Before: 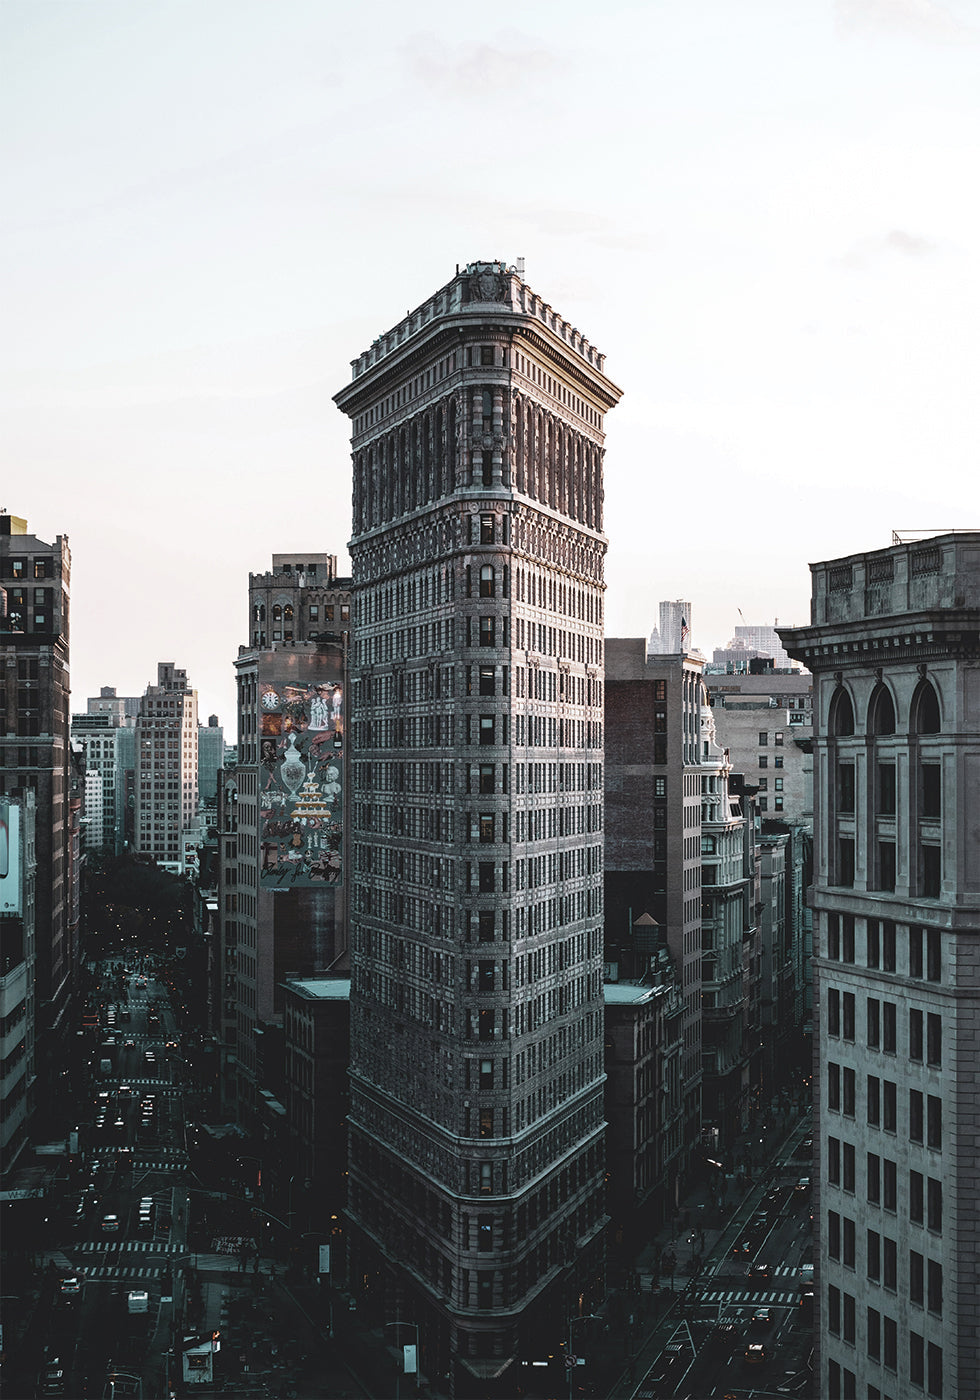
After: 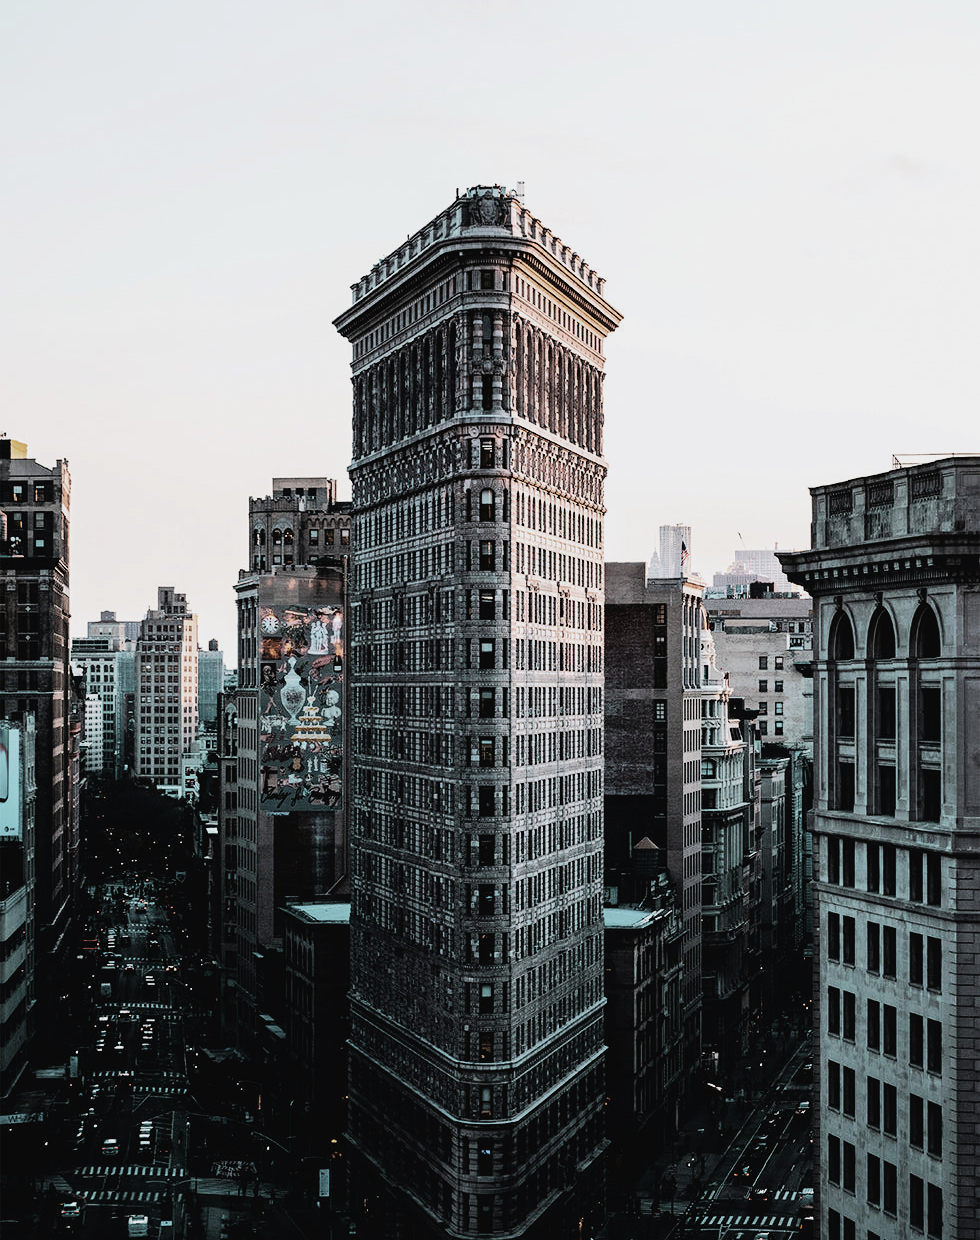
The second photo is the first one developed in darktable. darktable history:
tone curve: curves: ch0 [(0, 0.019) (0.066, 0.054) (0.184, 0.184) (0.369, 0.417) (0.501, 0.586) (0.617, 0.71) (0.743, 0.787) (0.997, 0.997)]; ch1 [(0, 0) (0.187, 0.156) (0.388, 0.372) (0.437, 0.428) (0.474, 0.472) (0.499, 0.5) (0.521, 0.514) (0.548, 0.567) (0.6, 0.629) (0.82, 0.831) (1, 1)]; ch2 [(0, 0) (0.234, 0.227) (0.352, 0.372) (0.459, 0.484) (0.5, 0.505) (0.518, 0.516) (0.529, 0.541) (0.56, 0.594) (0.607, 0.644) (0.74, 0.771) (0.858, 0.873) (0.999, 0.994)], color space Lab, linked channels, preserve colors none
crop and rotate: top 5.475%, bottom 5.921%
filmic rgb: middle gray luminance 12.62%, black relative exposure -10.21 EV, white relative exposure 3.47 EV, threshold 2.96 EV, target black luminance 0%, hardness 5.67, latitude 44.76%, contrast 1.23, highlights saturation mix 5.23%, shadows ↔ highlights balance 27.39%, enable highlight reconstruction true
